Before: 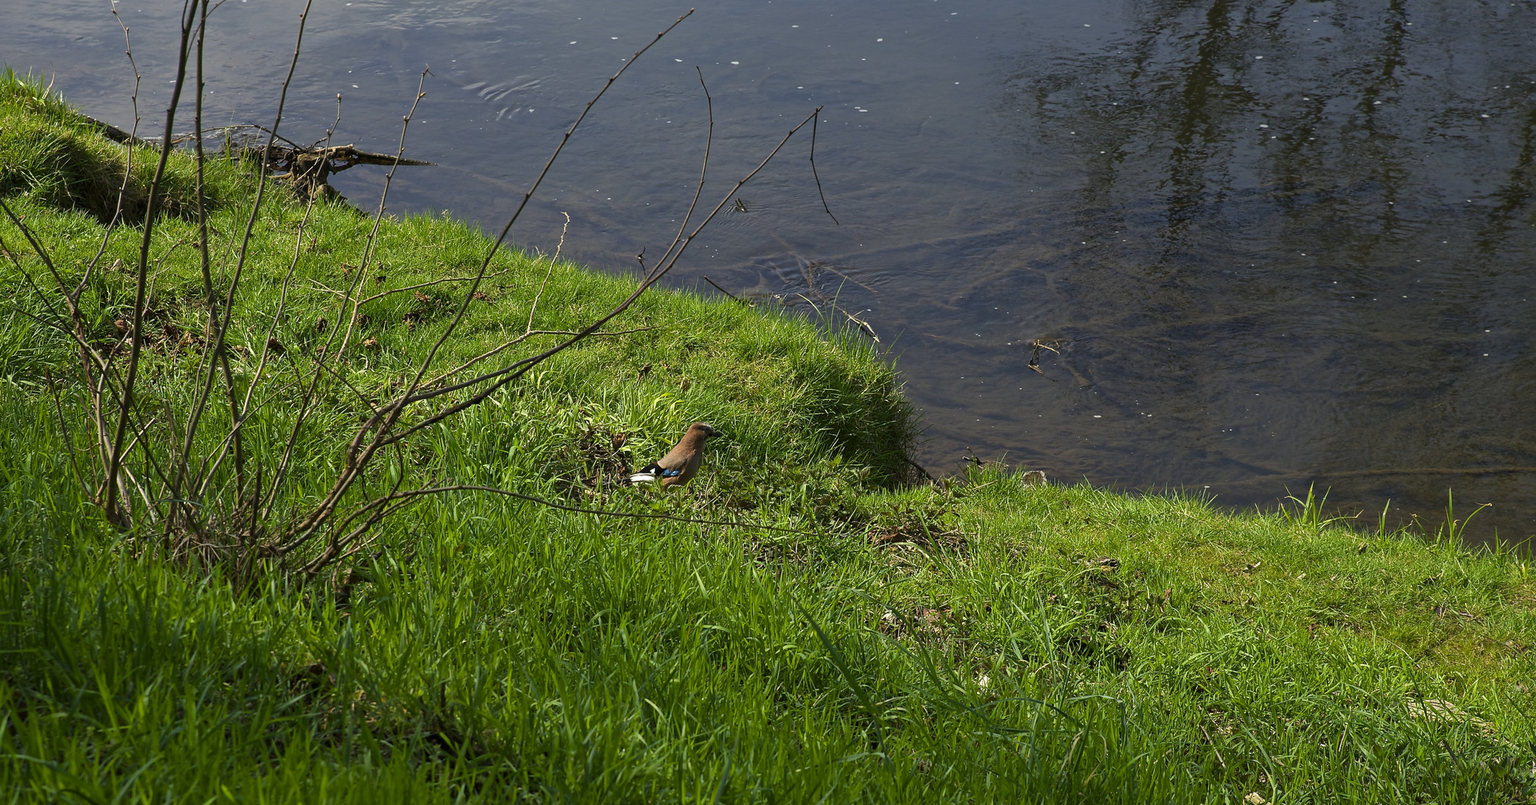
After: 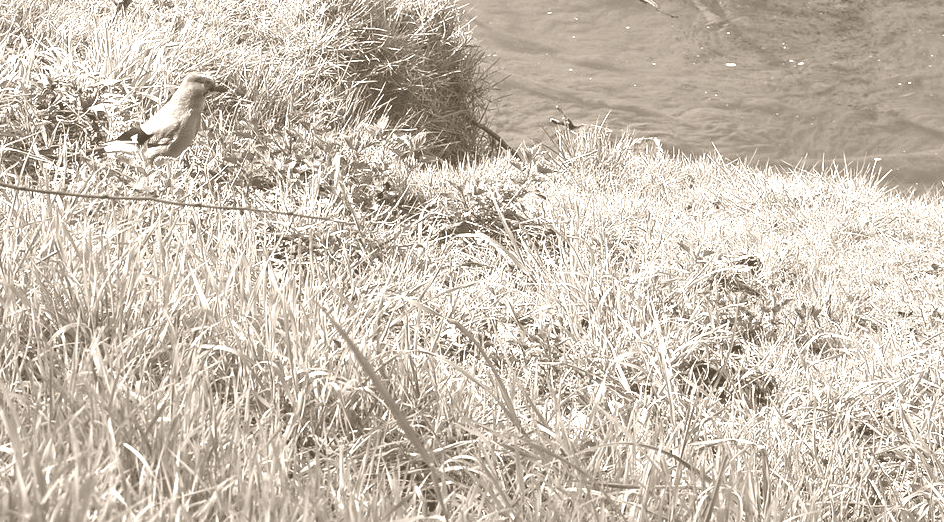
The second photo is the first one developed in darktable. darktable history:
exposure: black level correction 0, exposure 0.7 EV, compensate exposure bias true, compensate highlight preservation false
crop: left 35.976%, top 45.819%, right 18.162%, bottom 5.807%
colorize: hue 34.49°, saturation 35.33%, source mix 100%, version 1
